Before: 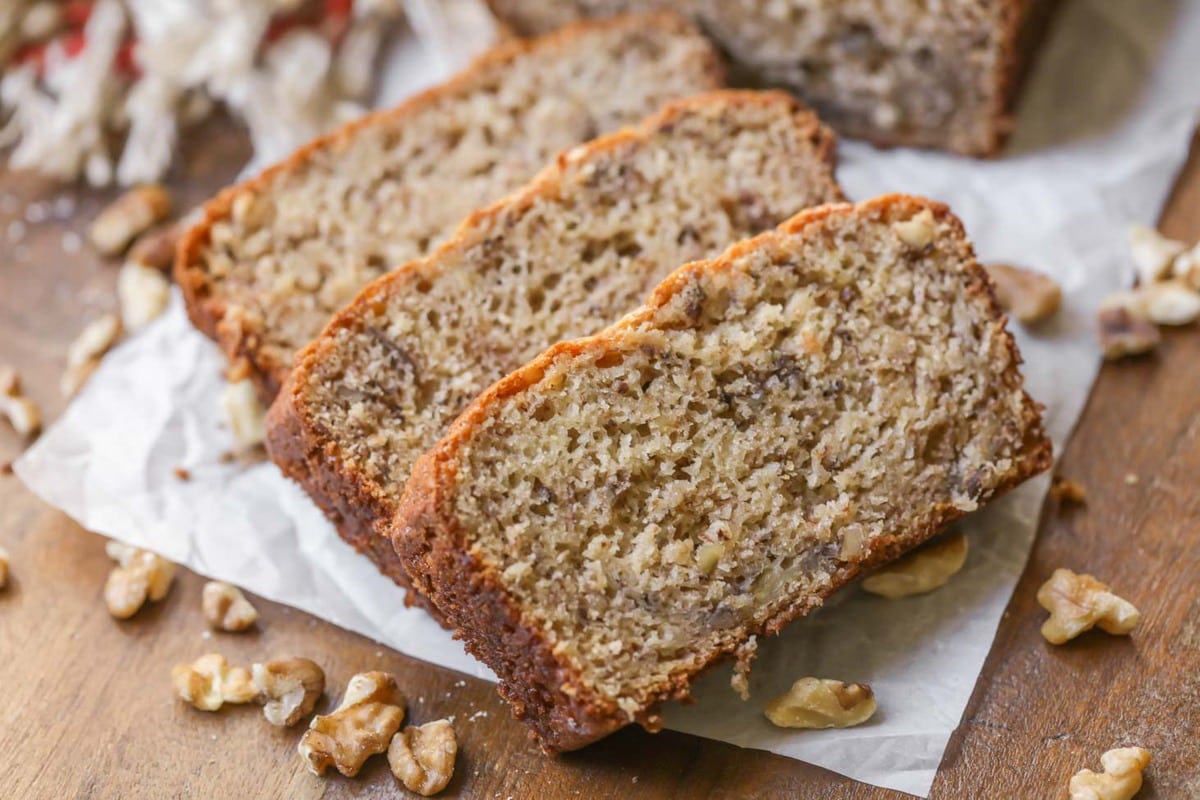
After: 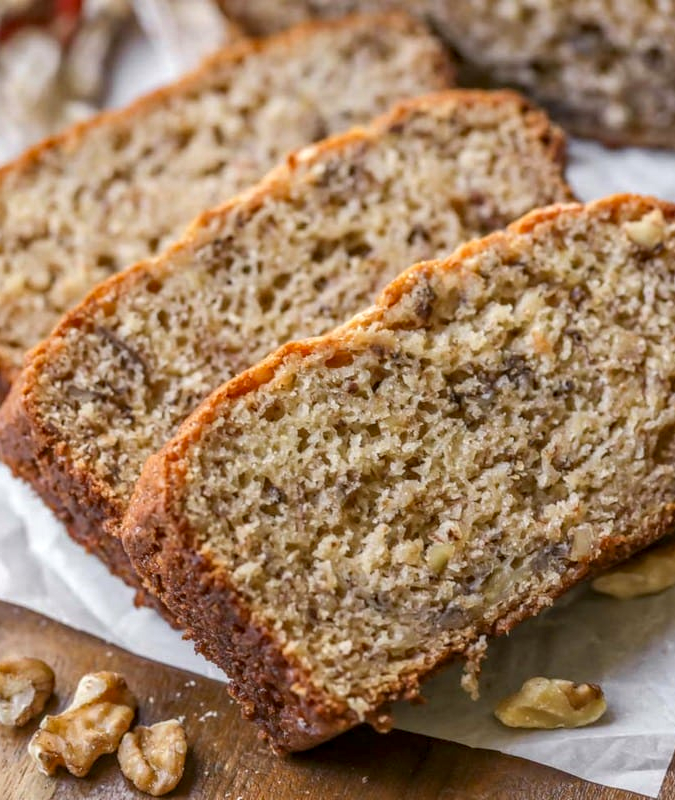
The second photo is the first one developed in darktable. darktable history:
local contrast: on, module defaults
crop and rotate: left 22.516%, right 21.234%
haze removal: compatibility mode true, adaptive false
rotate and perspective: automatic cropping original format, crop left 0, crop top 0
